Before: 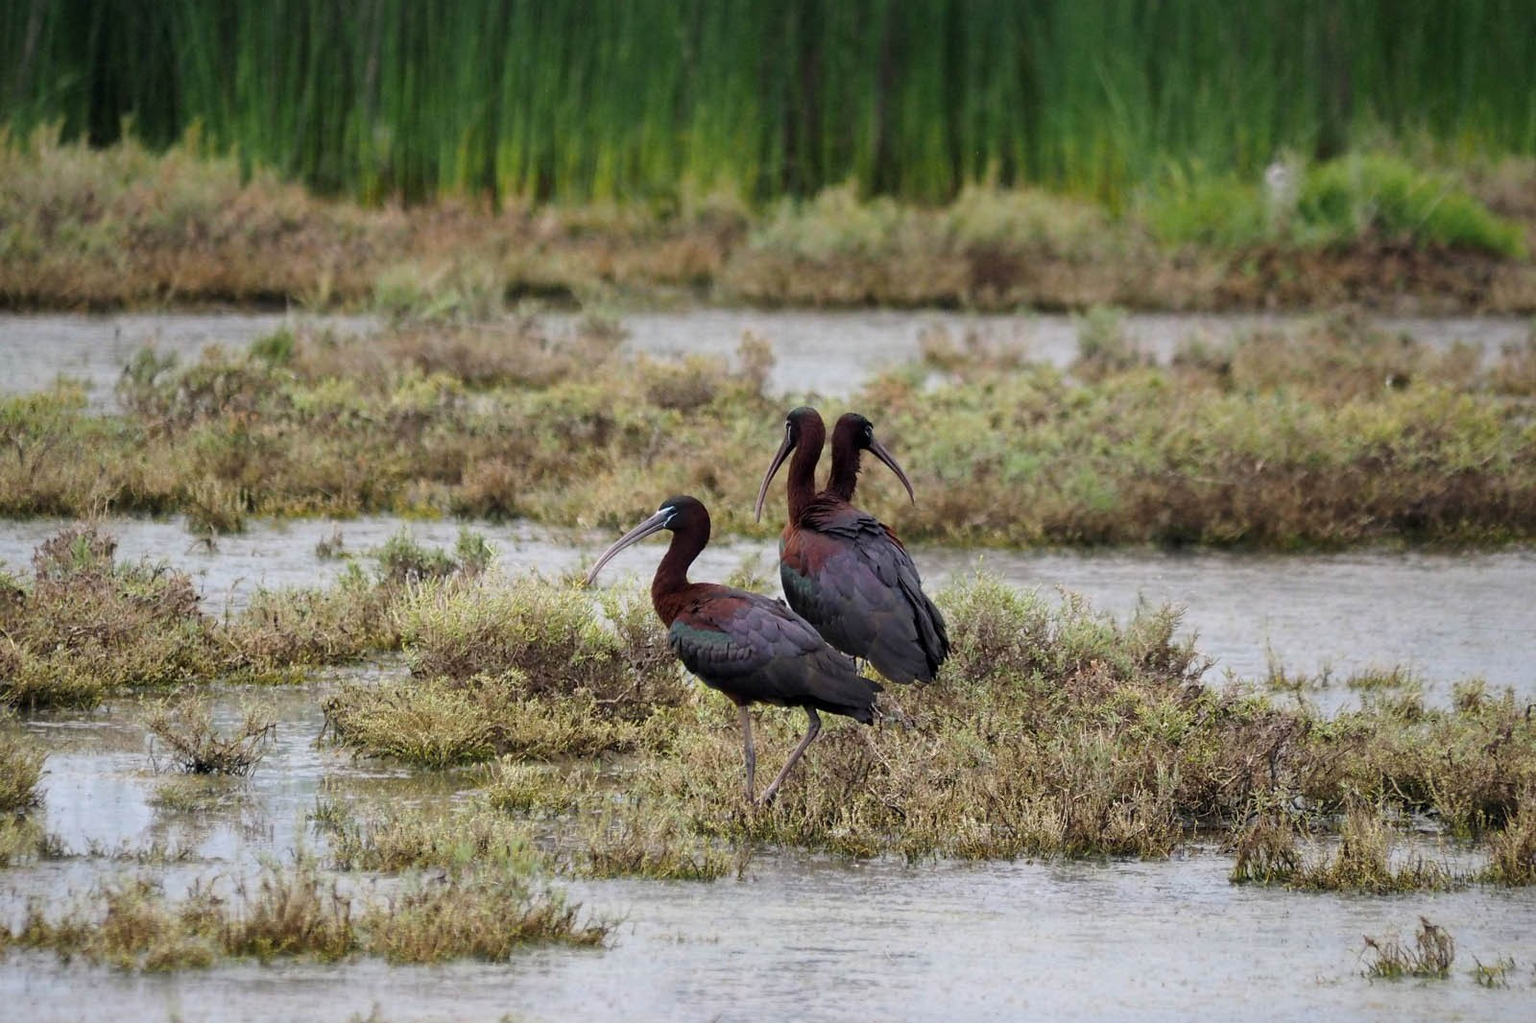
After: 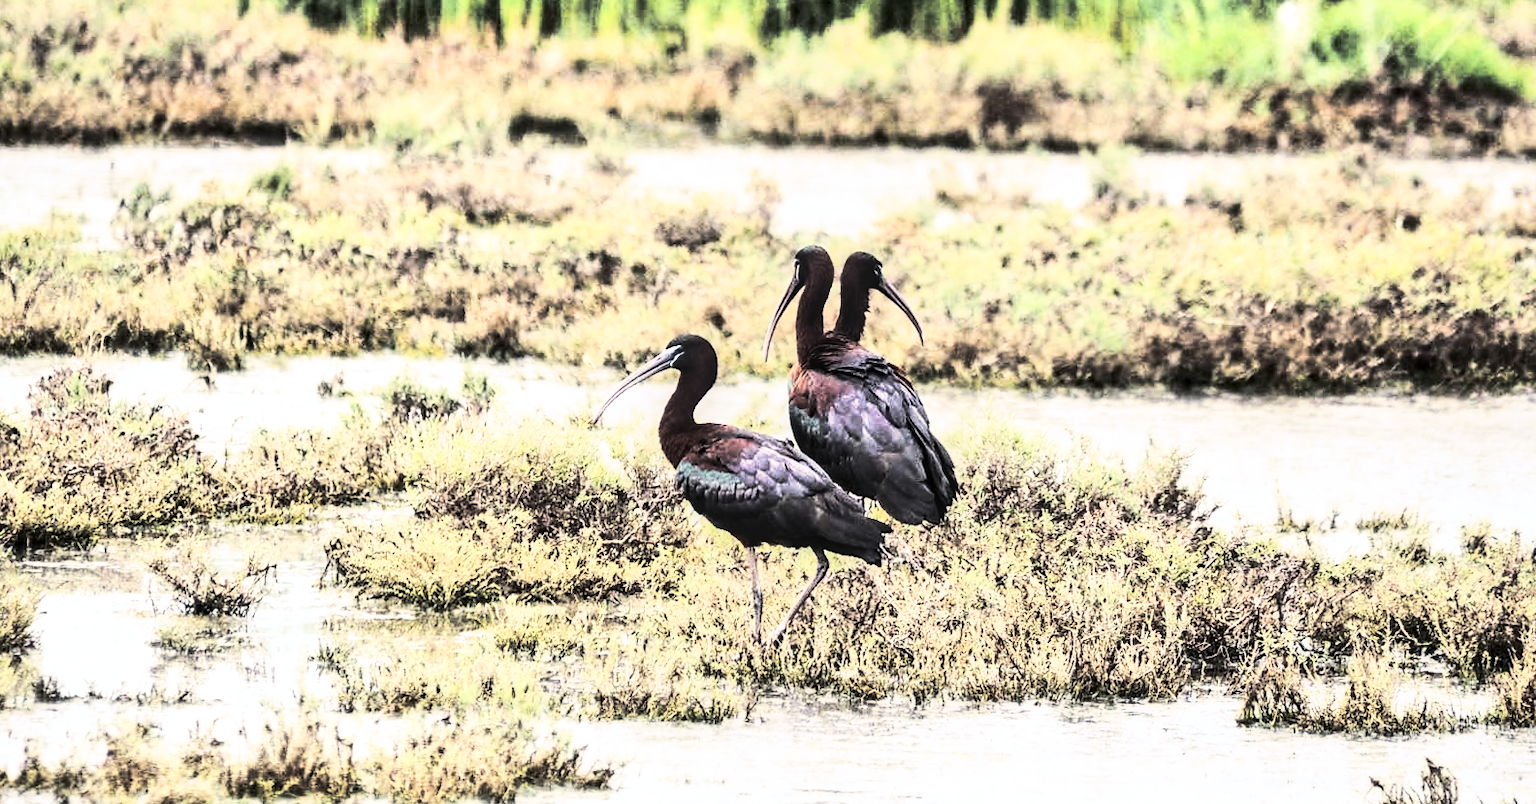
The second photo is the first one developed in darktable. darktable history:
crop and rotate: top 15.774%, bottom 5.506%
split-toning: shadows › hue 43.2°, shadows › saturation 0, highlights › hue 50.4°, highlights › saturation 1
tone equalizer: -7 EV 0.15 EV, -6 EV 0.6 EV, -5 EV 1.15 EV, -4 EV 1.33 EV, -3 EV 1.15 EV, -2 EV 0.6 EV, -1 EV 0.15 EV, mask exposure compensation -0.5 EV
local contrast: detail 130%
white balance: red 1.009, blue 1.027
rotate and perspective: rotation 0.174°, lens shift (vertical) 0.013, lens shift (horizontal) 0.019, shear 0.001, automatic cropping original format, crop left 0.007, crop right 0.991, crop top 0.016, crop bottom 0.997
contrast brightness saturation: contrast 0.93, brightness 0.2
